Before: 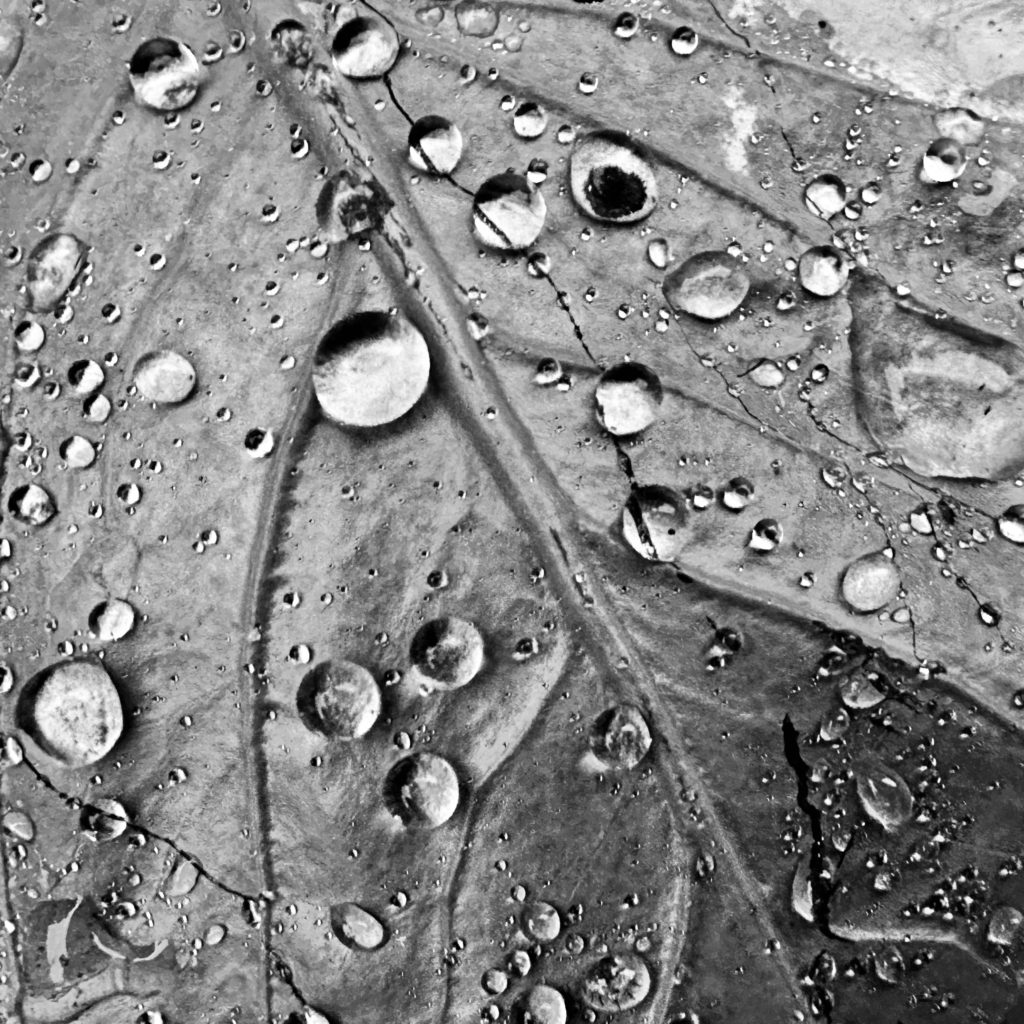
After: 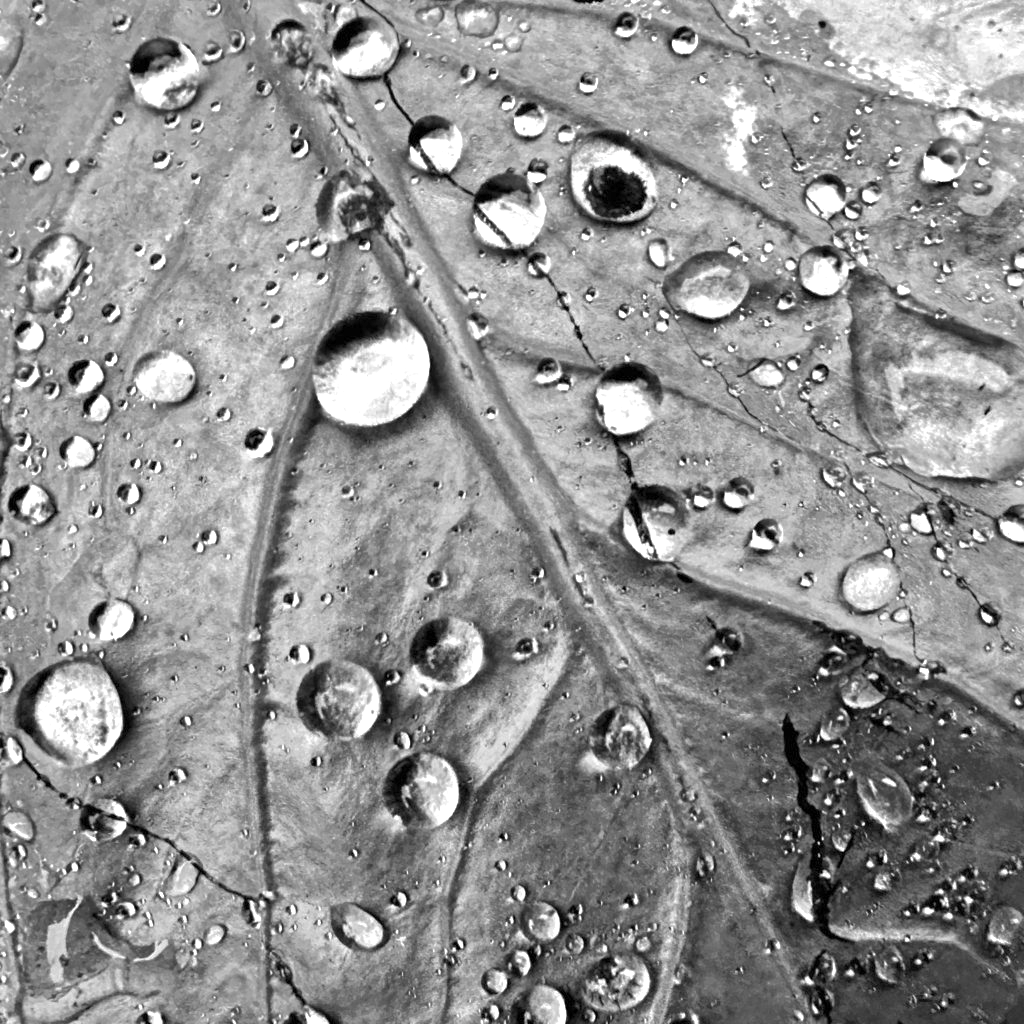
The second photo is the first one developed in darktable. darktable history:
color balance rgb: perceptual saturation grading › global saturation 20%, perceptual saturation grading › highlights -50%, perceptual saturation grading › shadows 30%, perceptual brilliance grading › global brilliance 10%, perceptual brilliance grading › shadows 15%
shadows and highlights: on, module defaults
